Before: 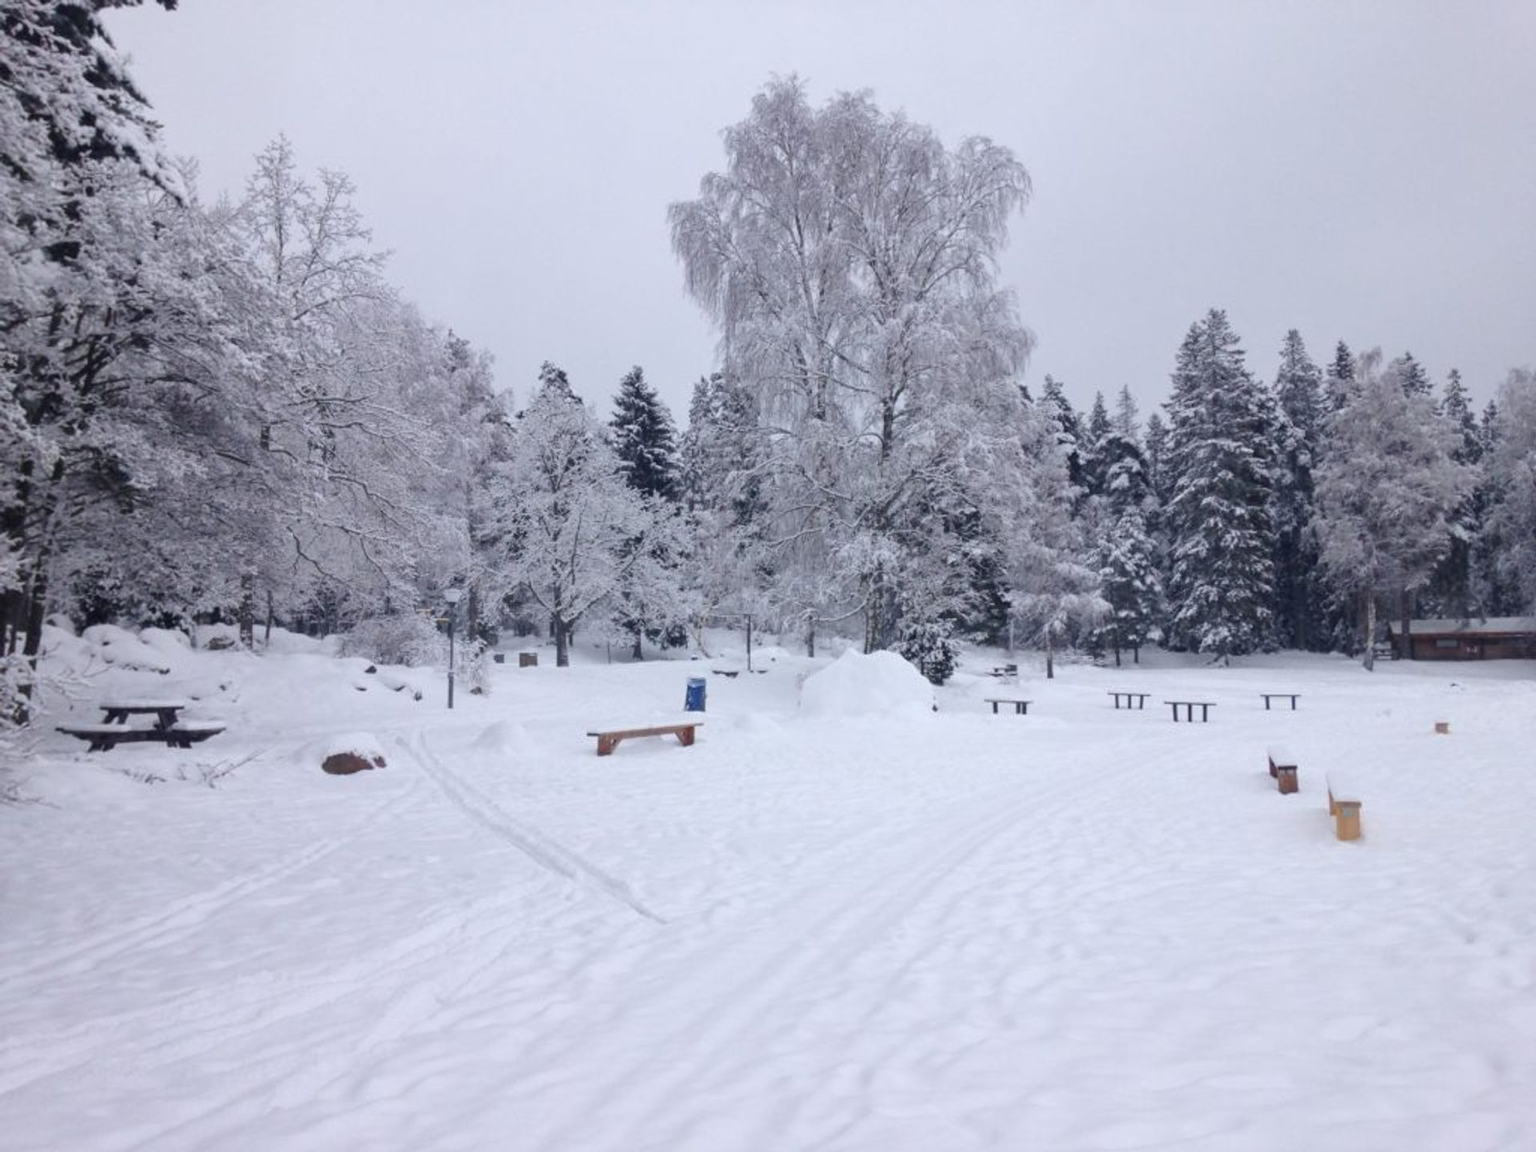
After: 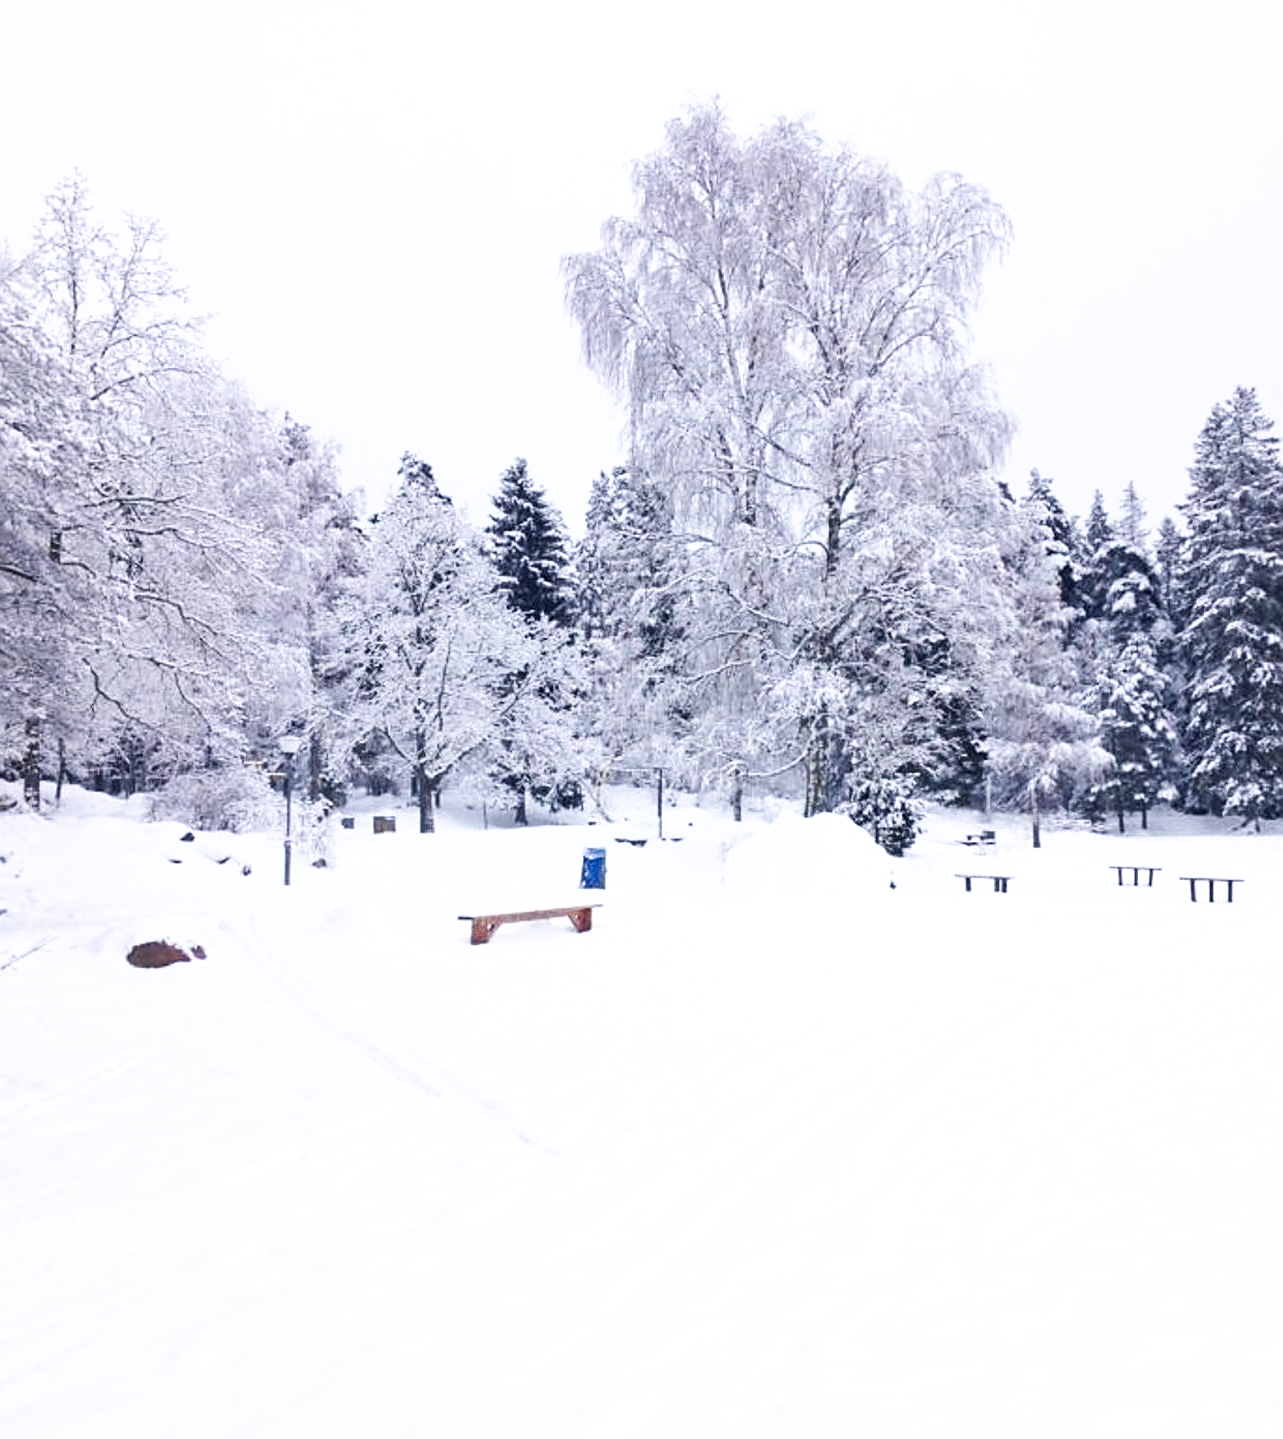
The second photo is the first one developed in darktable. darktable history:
tone curve: curves: ch0 [(0, 0) (0.003, 0.016) (0.011, 0.016) (0.025, 0.016) (0.044, 0.017) (0.069, 0.026) (0.1, 0.044) (0.136, 0.074) (0.177, 0.121) (0.224, 0.183) (0.277, 0.248) (0.335, 0.326) (0.399, 0.413) (0.468, 0.511) (0.543, 0.612) (0.623, 0.717) (0.709, 0.818) (0.801, 0.911) (0.898, 0.979) (1, 1)], preserve colors none
crop and rotate: left 14.421%, right 18.717%
exposure: exposure 0.498 EV, compensate highlight preservation false
sharpen: on, module defaults
